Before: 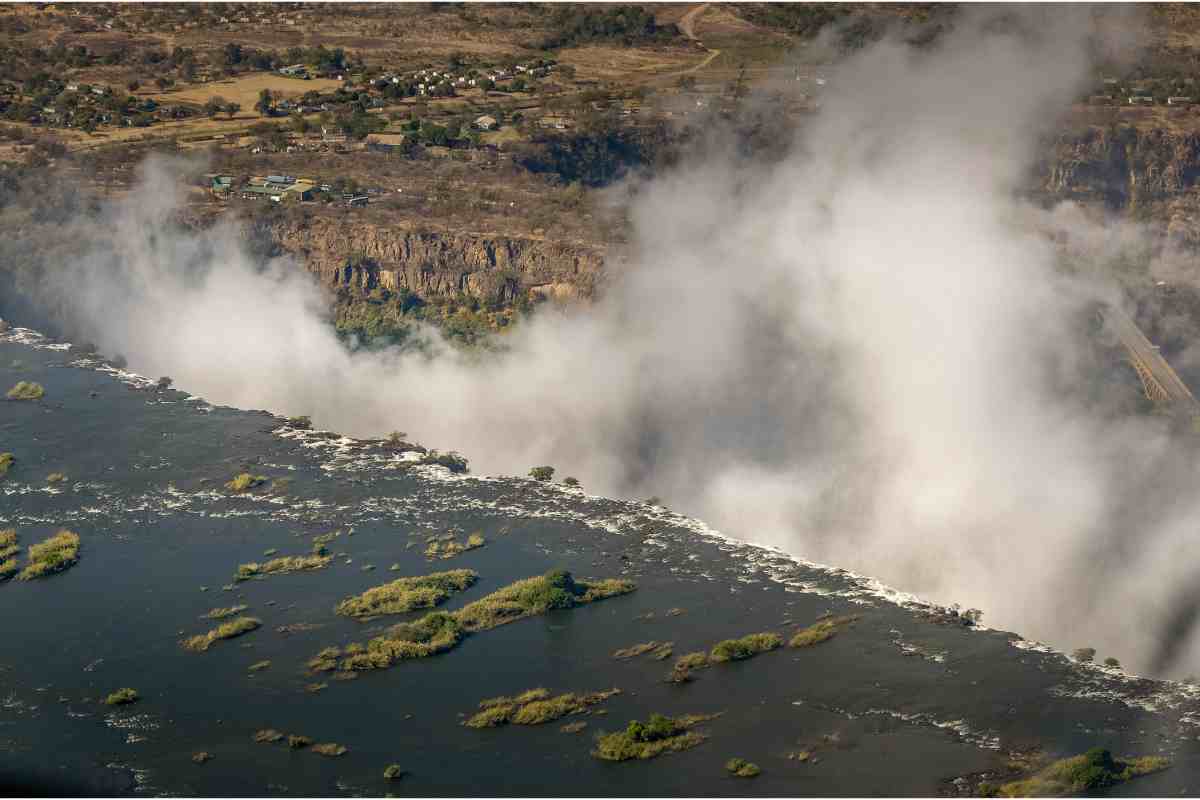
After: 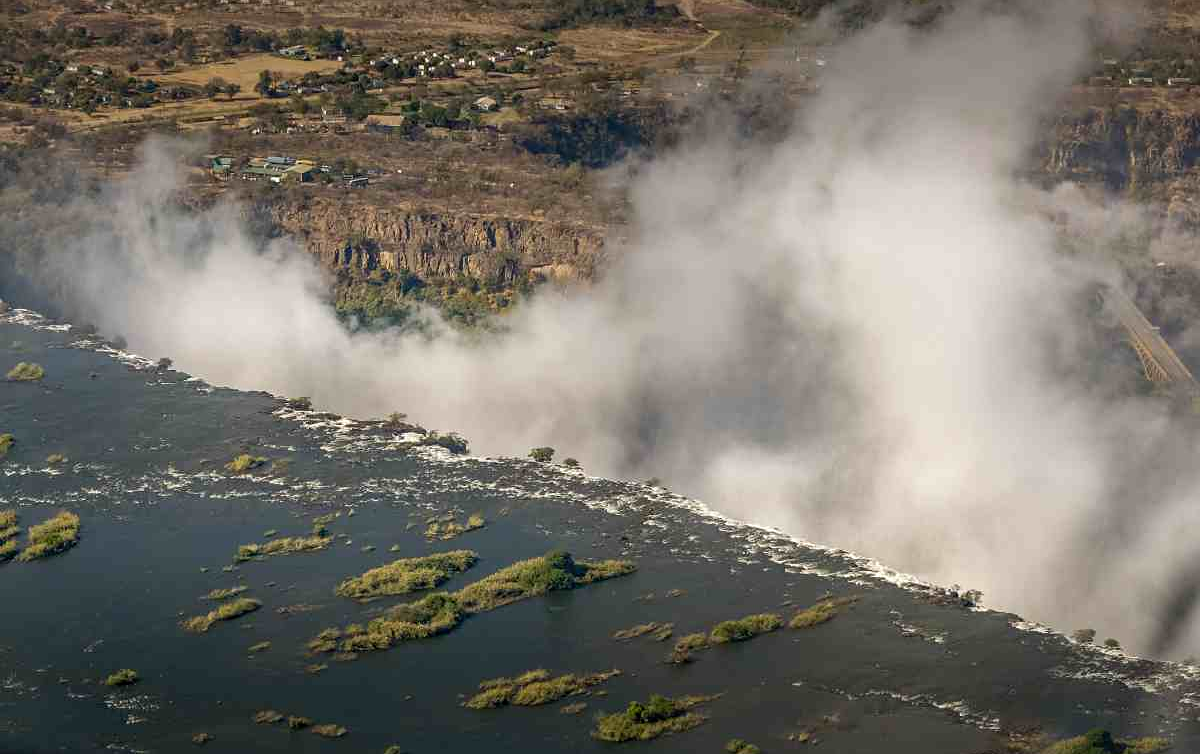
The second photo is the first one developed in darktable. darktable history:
crop and rotate: top 2.607%, bottom 3.092%
sharpen: amount 0.202
